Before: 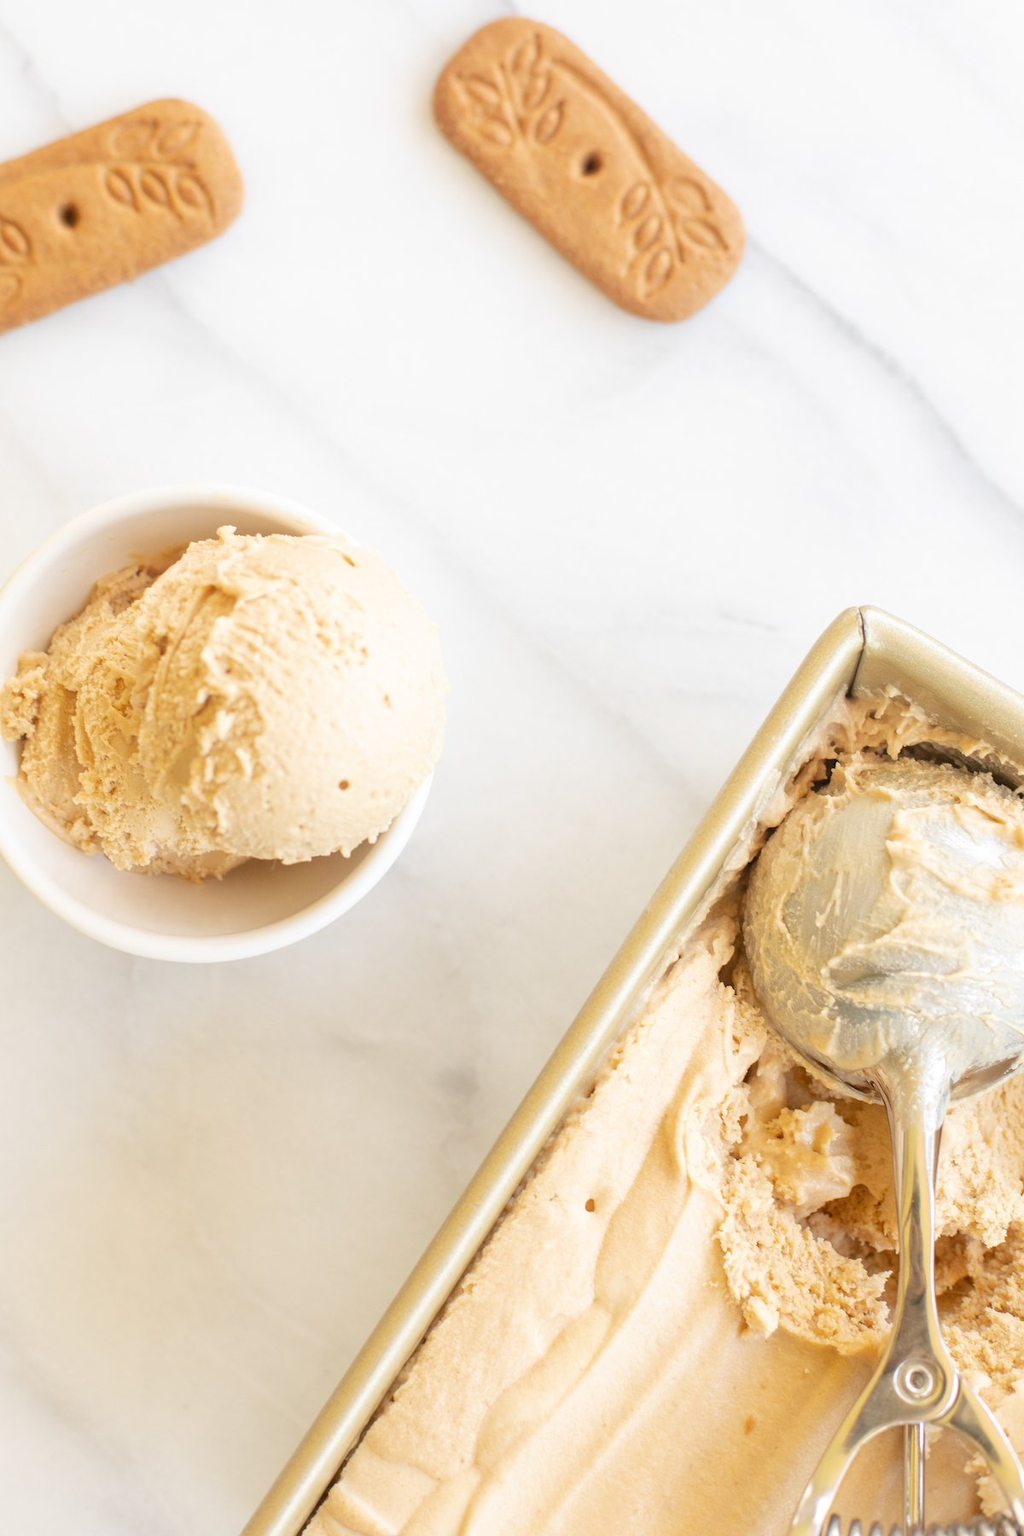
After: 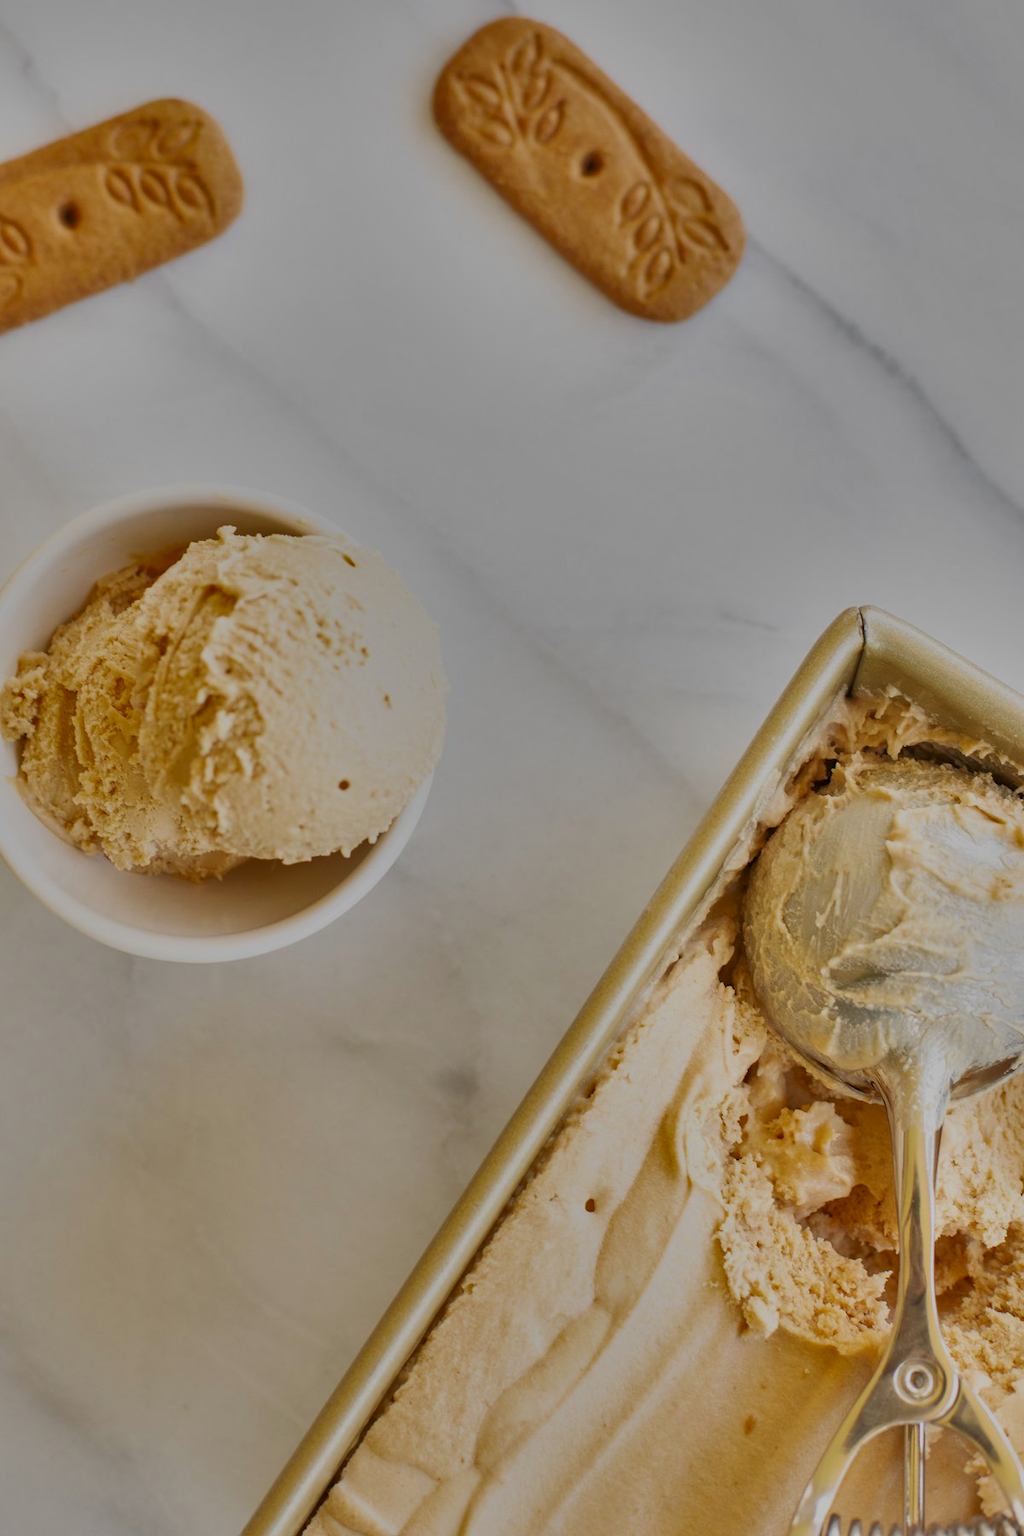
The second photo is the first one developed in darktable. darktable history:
shadows and highlights: shadows 24.5, highlights -78.15, soften with gaussian
filmic rgb: black relative exposure -7.65 EV, white relative exposure 4.56 EV, hardness 3.61, color science v6 (2022)
